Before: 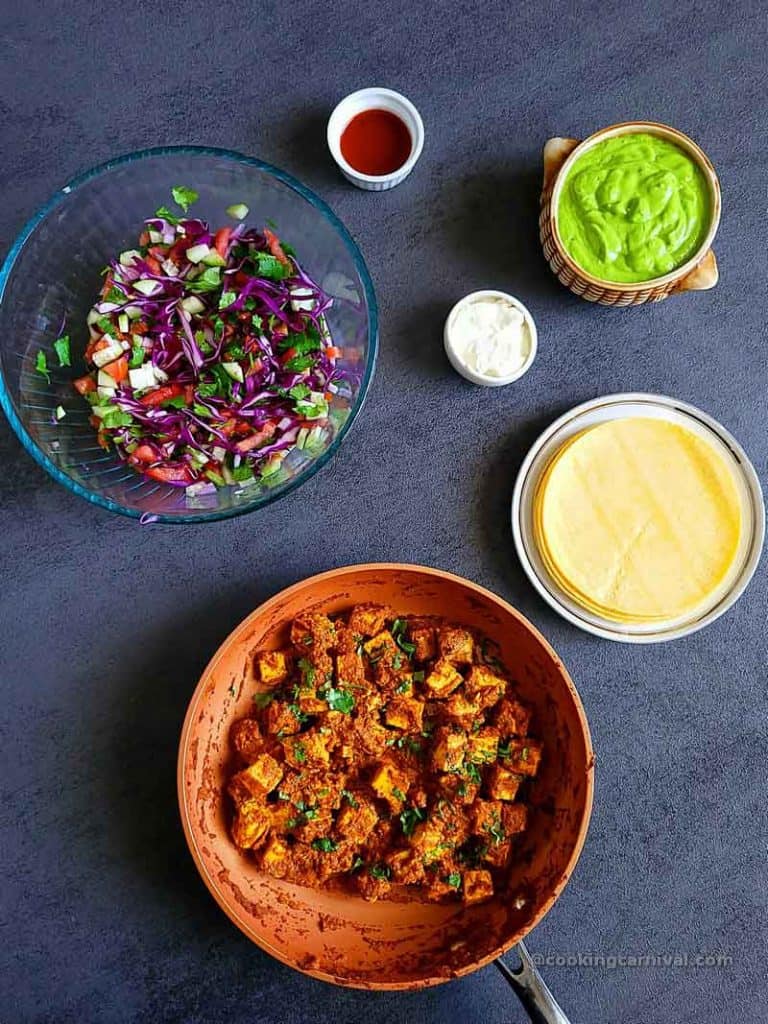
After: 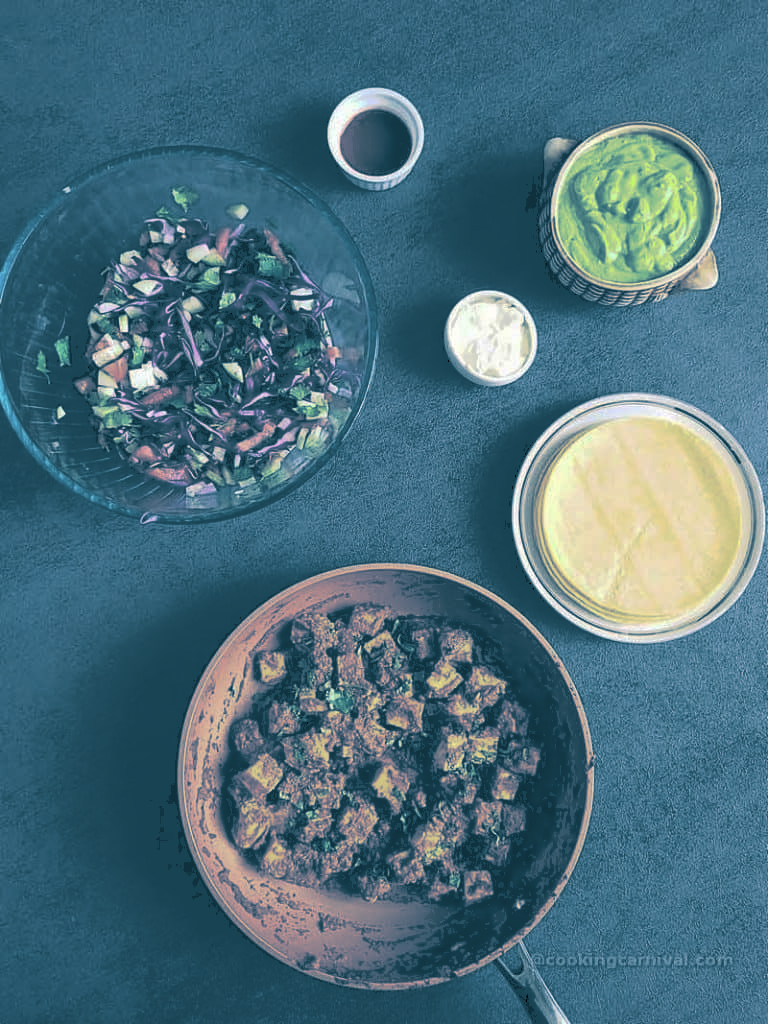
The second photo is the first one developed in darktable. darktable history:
tone curve: curves: ch0 [(0, 0) (0.003, 0.278) (0.011, 0.282) (0.025, 0.282) (0.044, 0.29) (0.069, 0.295) (0.1, 0.306) (0.136, 0.316) (0.177, 0.33) (0.224, 0.358) (0.277, 0.403) (0.335, 0.451) (0.399, 0.505) (0.468, 0.558) (0.543, 0.611) (0.623, 0.679) (0.709, 0.751) (0.801, 0.815) (0.898, 0.863) (1, 1)], preserve colors none
split-toning: shadows › hue 212.4°, balance -70
contrast brightness saturation: brightness -0.09
